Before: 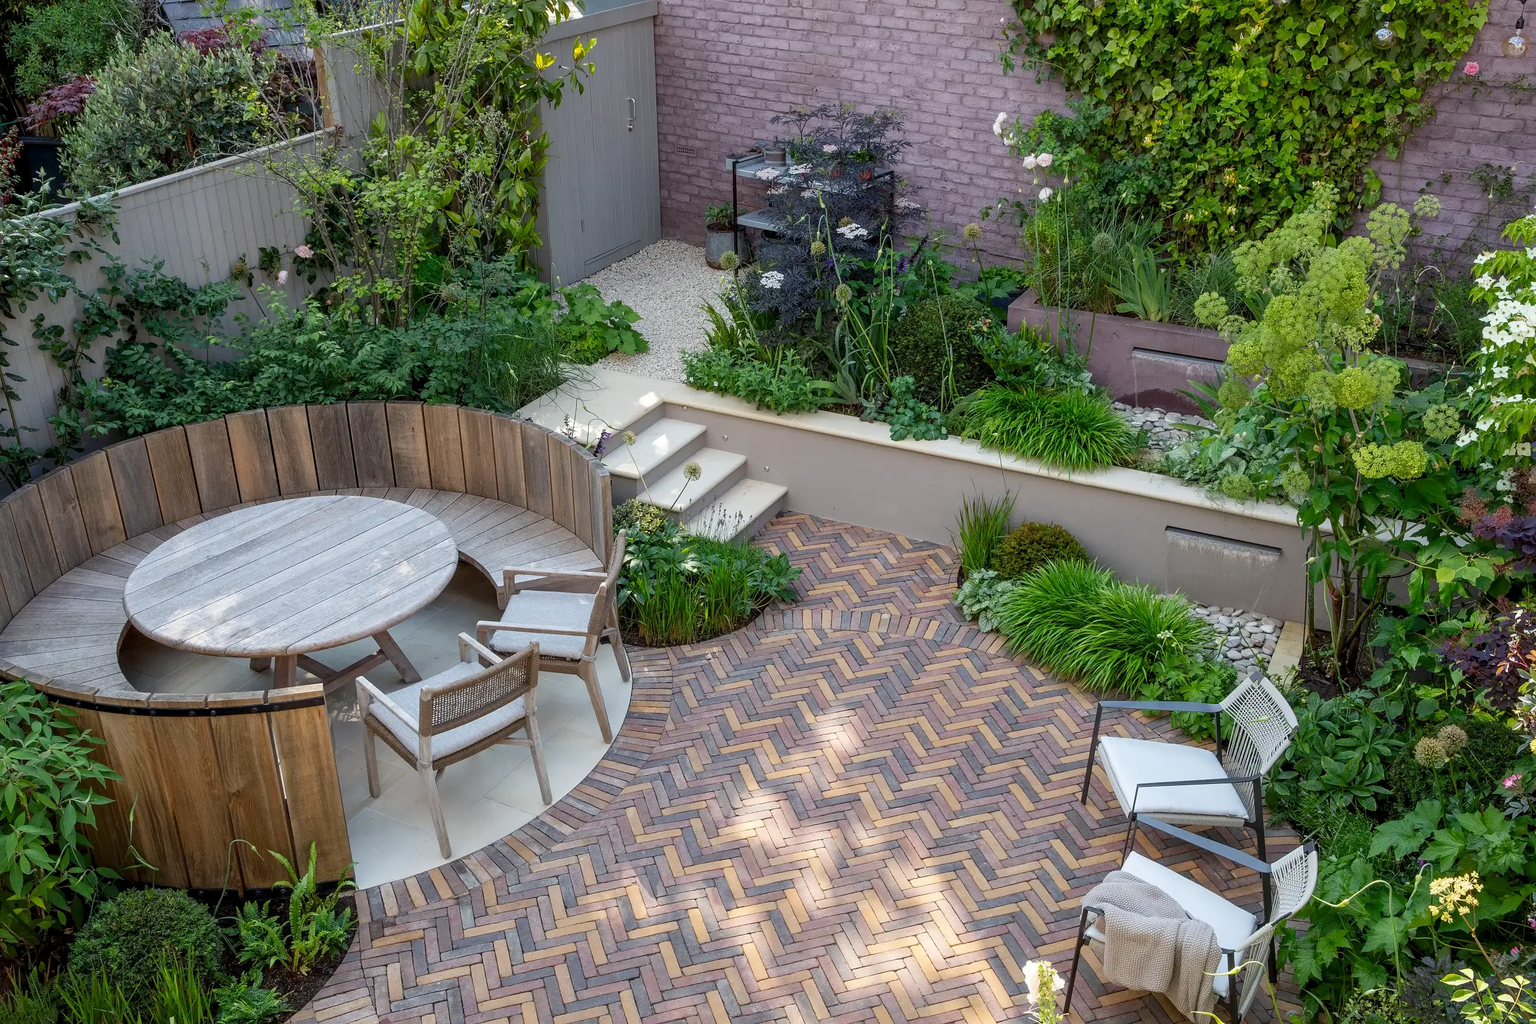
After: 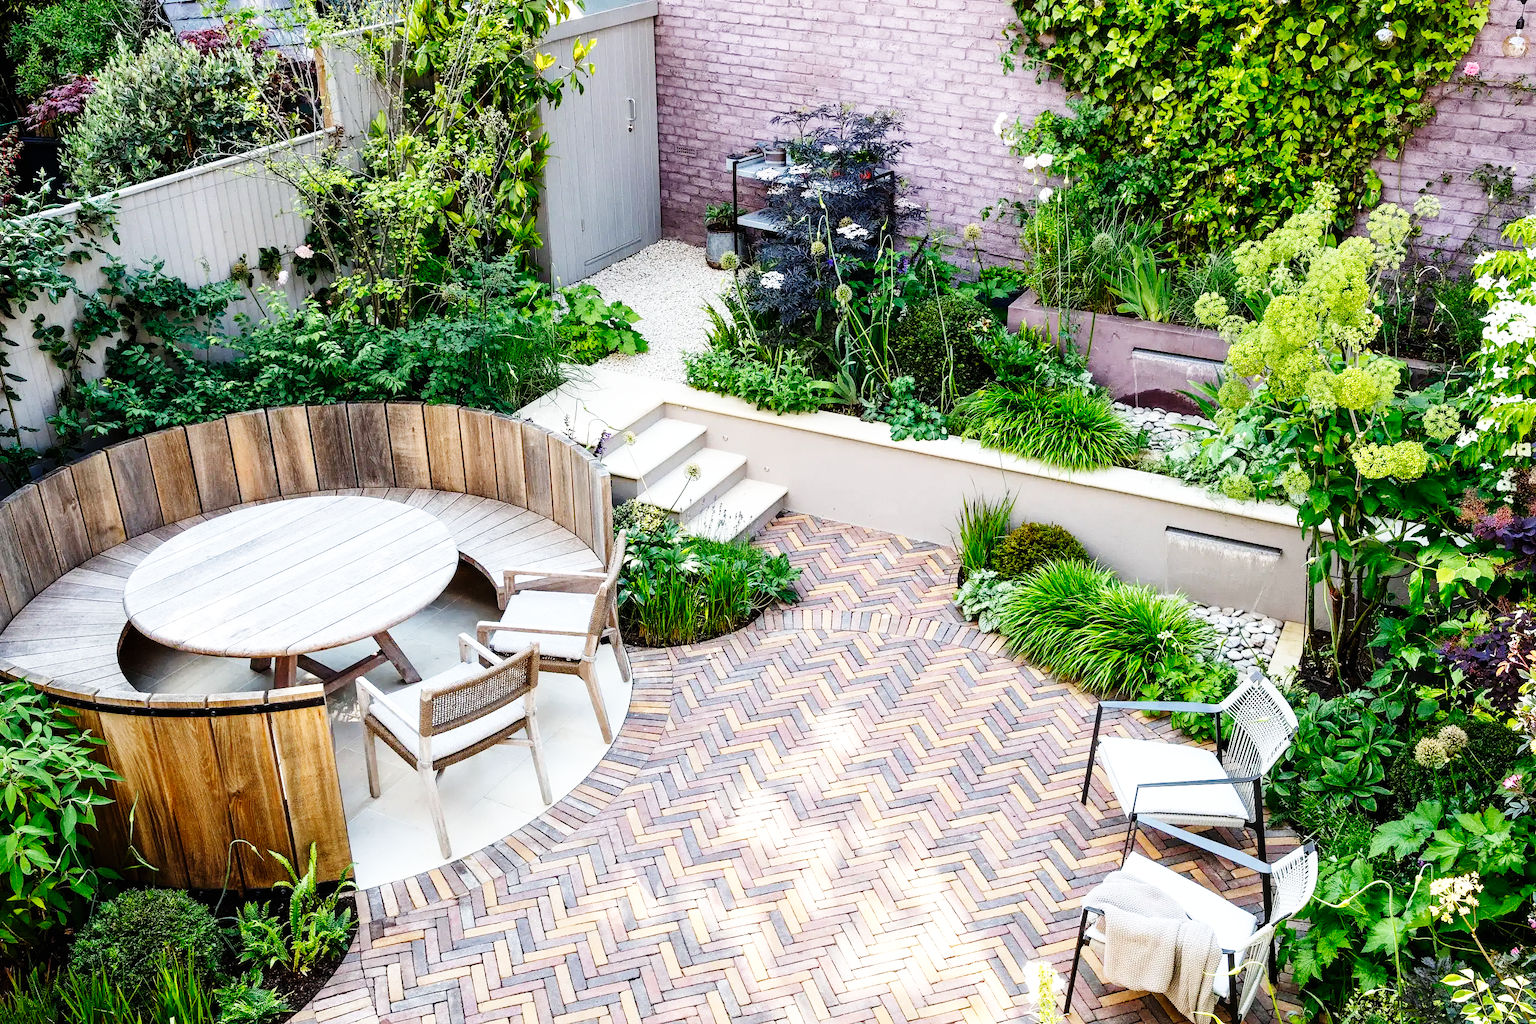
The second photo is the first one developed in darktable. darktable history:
tone equalizer: -8 EV -0.417 EV, -7 EV -0.389 EV, -6 EV -0.333 EV, -5 EV -0.222 EV, -3 EV 0.222 EV, -2 EV 0.333 EV, -1 EV 0.389 EV, +0 EV 0.417 EV, edges refinement/feathering 500, mask exposure compensation -1.25 EV, preserve details no
grain: coarseness 0.09 ISO, strength 10%
base curve: curves: ch0 [(0, 0) (0, 0) (0.002, 0.001) (0.008, 0.003) (0.019, 0.011) (0.037, 0.037) (0.064, 0.11) (0.102, 0.232) (0.152, 0.379) (0.216, 0.524) (0.296, 0.665) (0.394, 0.789) (0.512, 0.881) (0.651, 0.945) (0.813, 0.986) (1, 1)], preserve colors none
